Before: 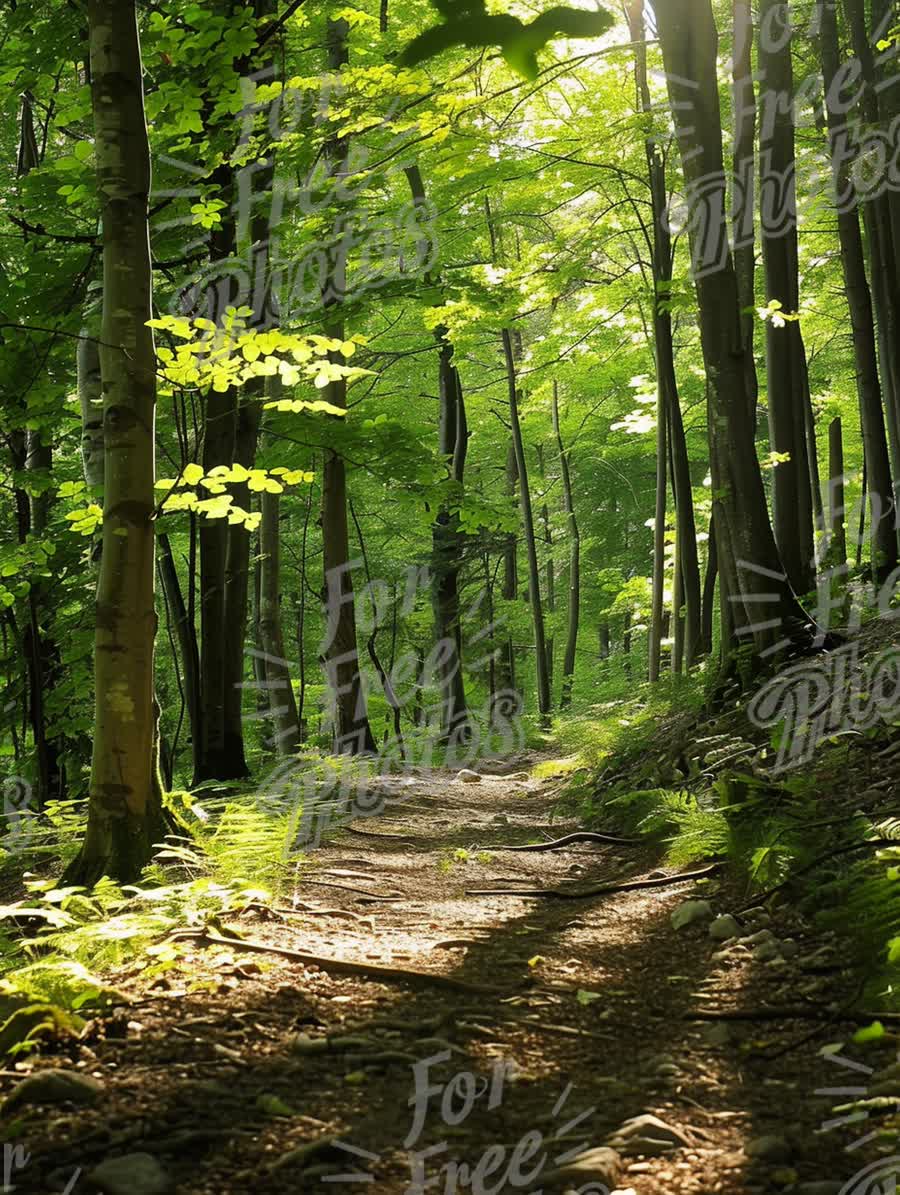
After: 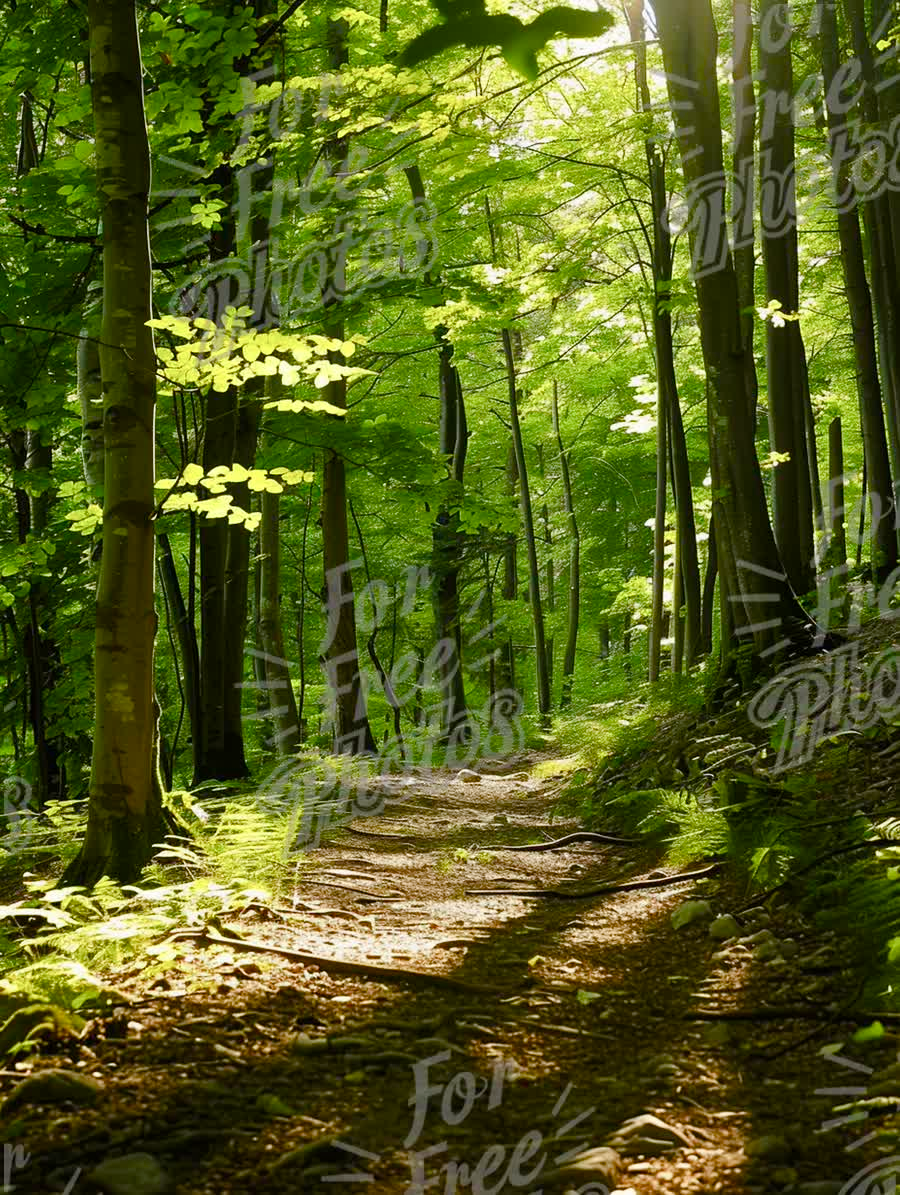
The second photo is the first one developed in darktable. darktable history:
color balance rgb: perceptual saturation grading › global saturation 20%, perceptual saturation grading › highlights -50.086%, perceptual saturation grading › shadows 30.158%, global vibrance 39.821%
